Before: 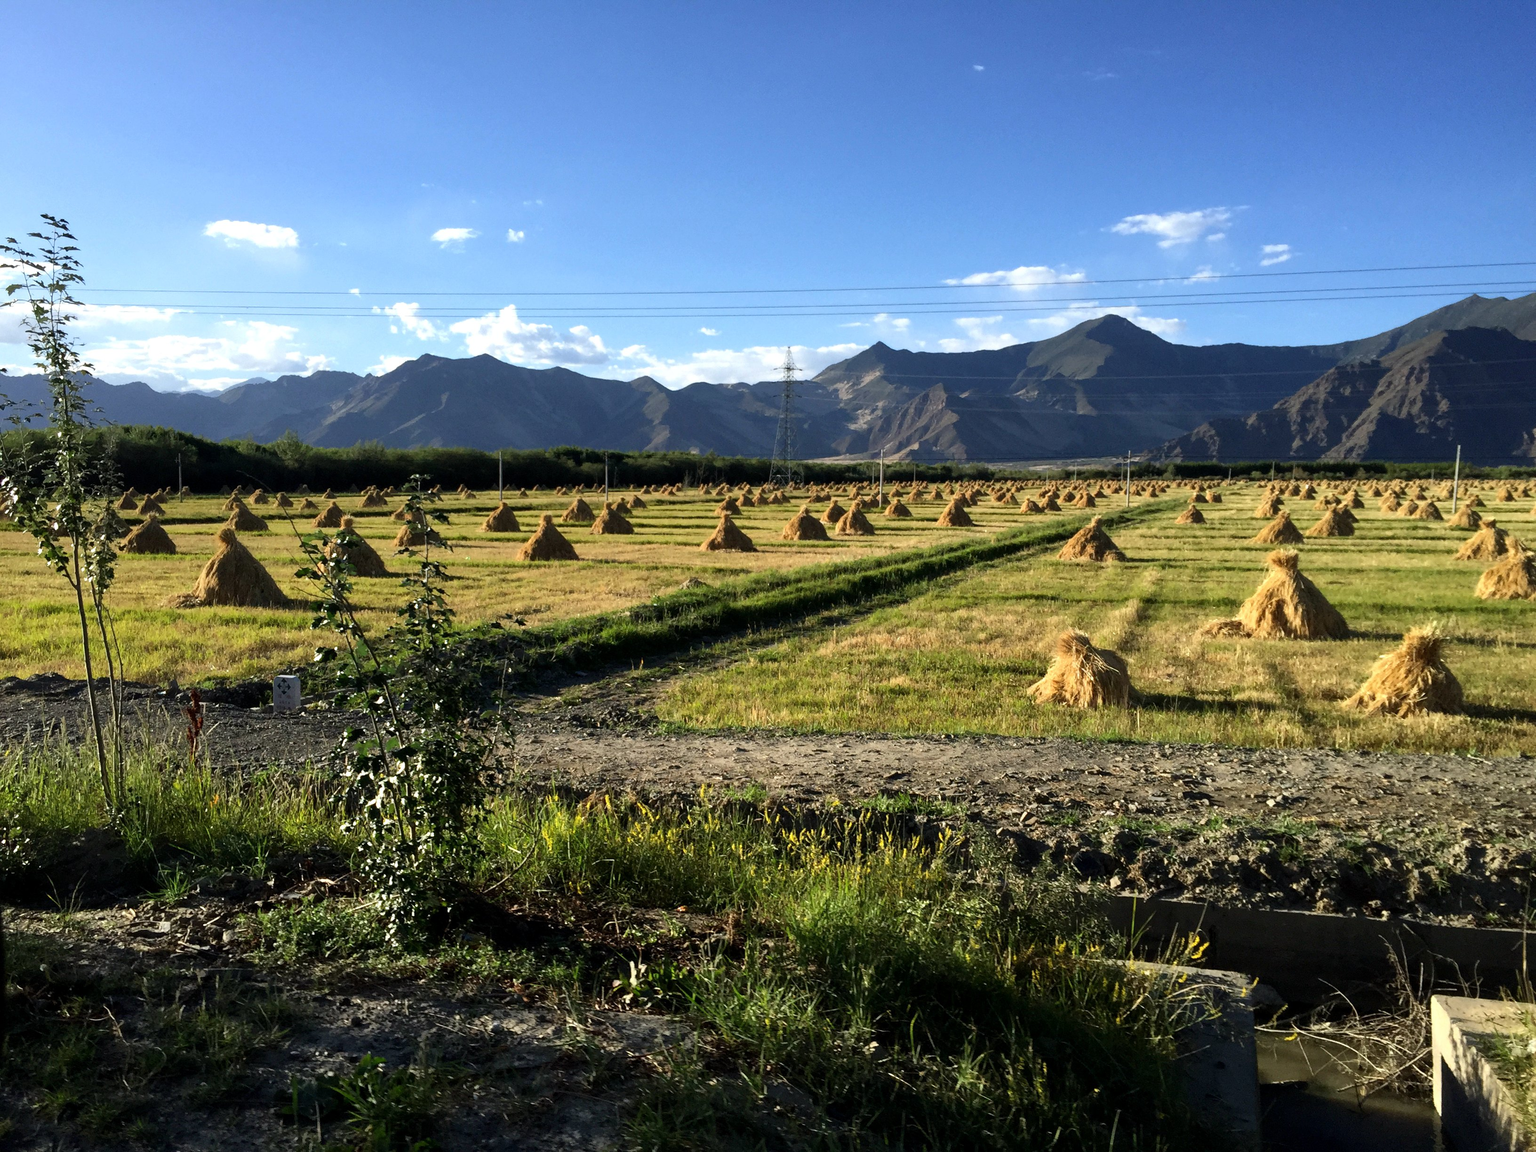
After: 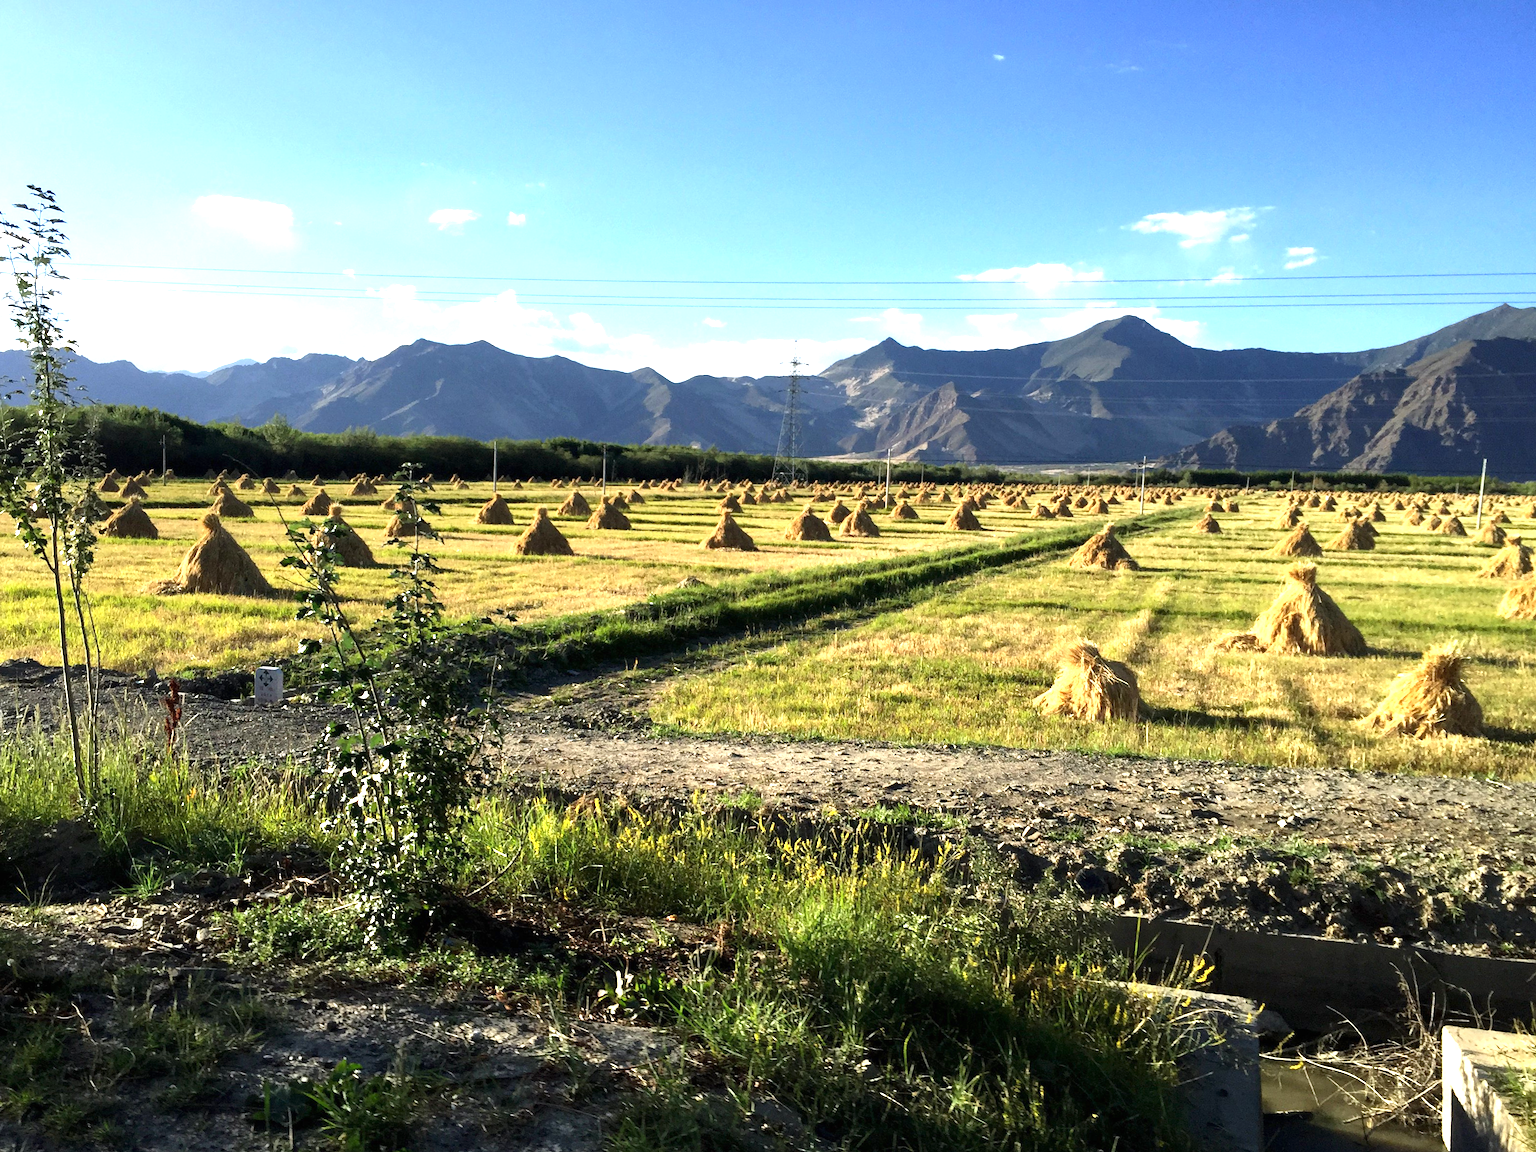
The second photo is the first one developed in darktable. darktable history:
crop and rotate: angle -1.4°
exposure: black level correction 0, exposure 1 EV, compensate highlight preservation false
